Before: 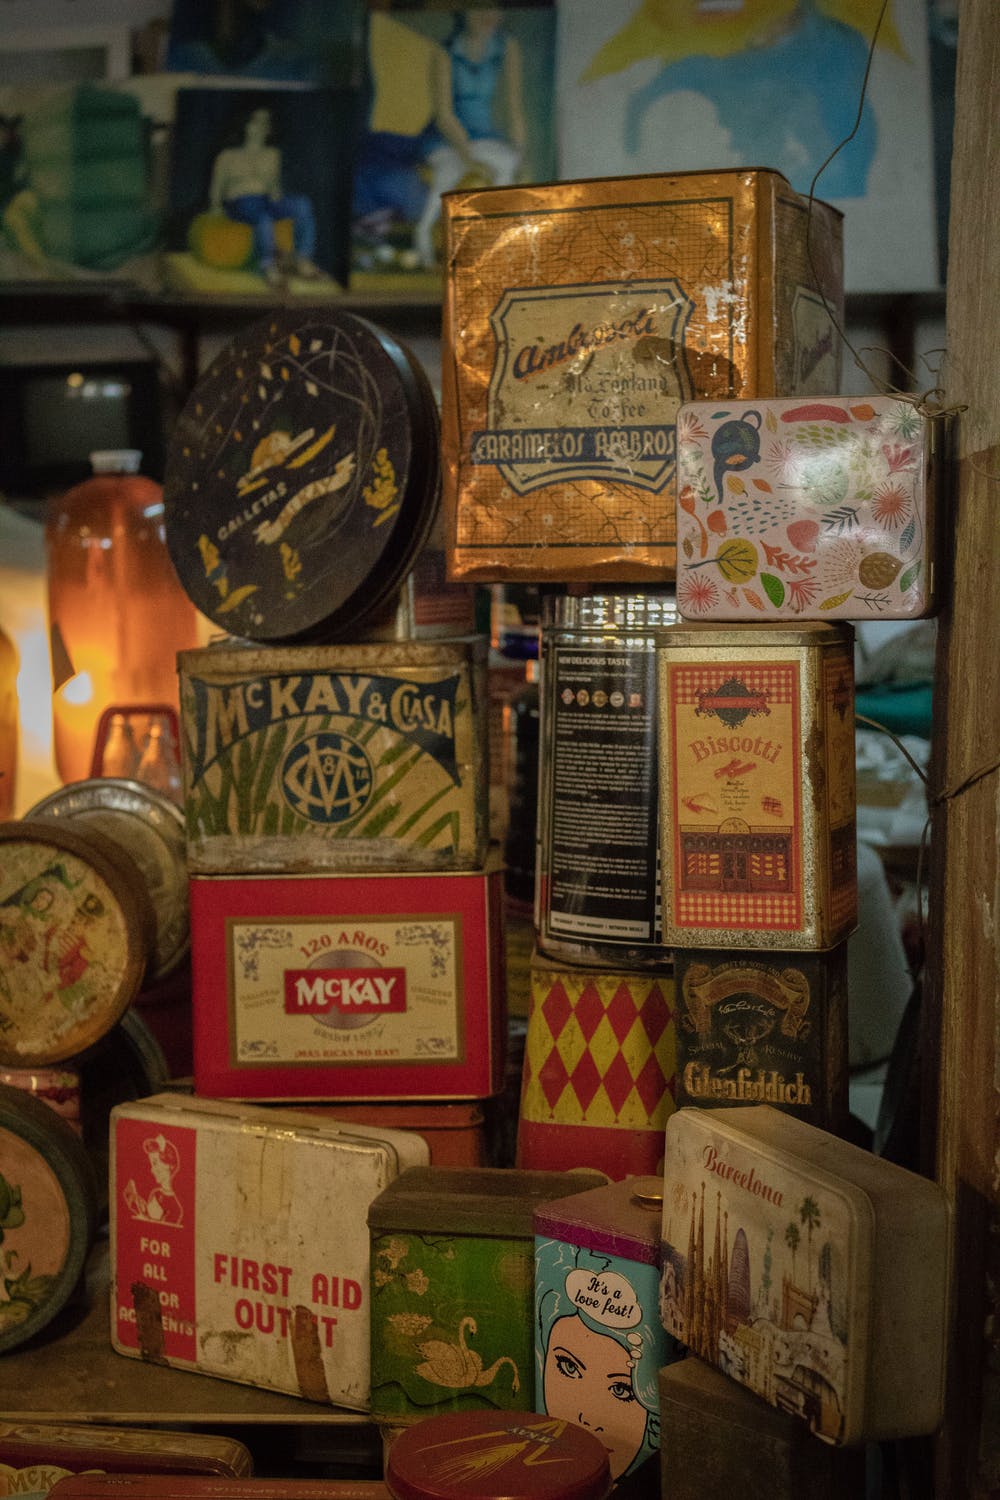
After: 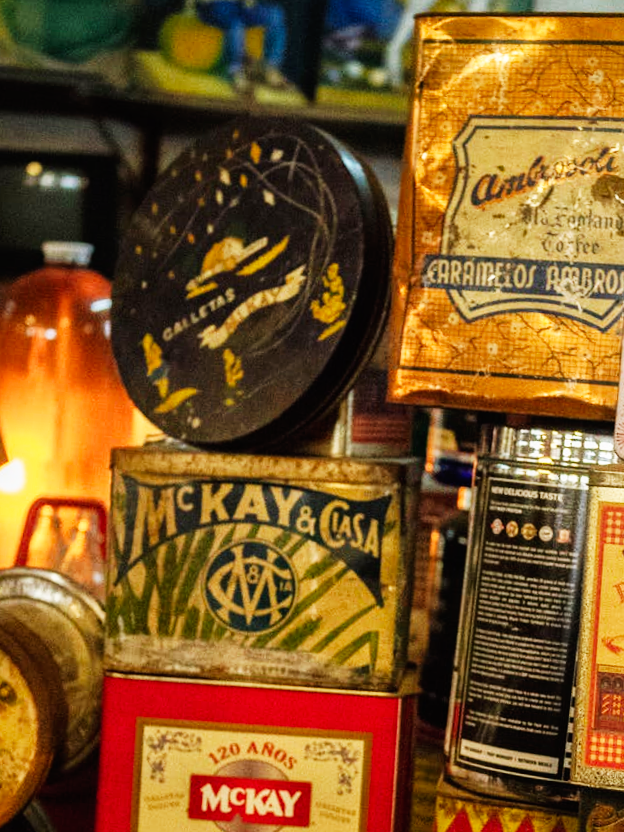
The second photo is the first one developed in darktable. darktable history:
base curve: curves: ch0 [(0, 0) (0.007, 0.004) (0.027, 0.03) (0.046, 0.07) (0.207, 0.54) (0.442, 0.872) (0.673, 0.972) (1, 1)], preserve colors none
crop and rotate: angle -4.99°, left 2.122%, top 6.945%, right 27.566%, bottom 30.519%
